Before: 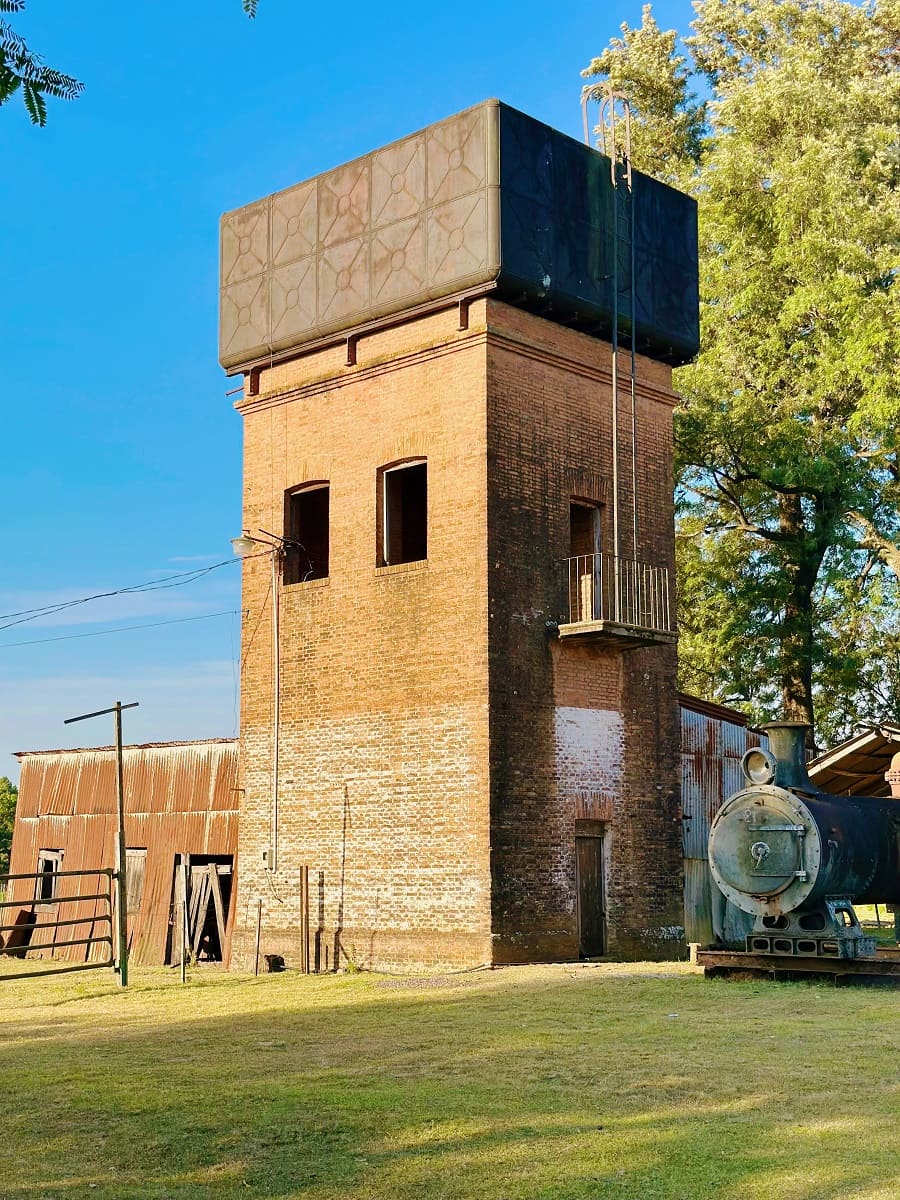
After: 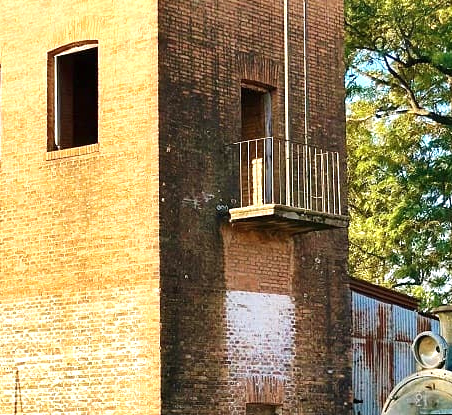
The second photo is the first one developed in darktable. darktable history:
exposure: black level correction 0, exposure 0.7 EV, compensate highlight preservation false
crop: left 36.607%, top 34.735%, right 13.146%, bottom 30.611%
